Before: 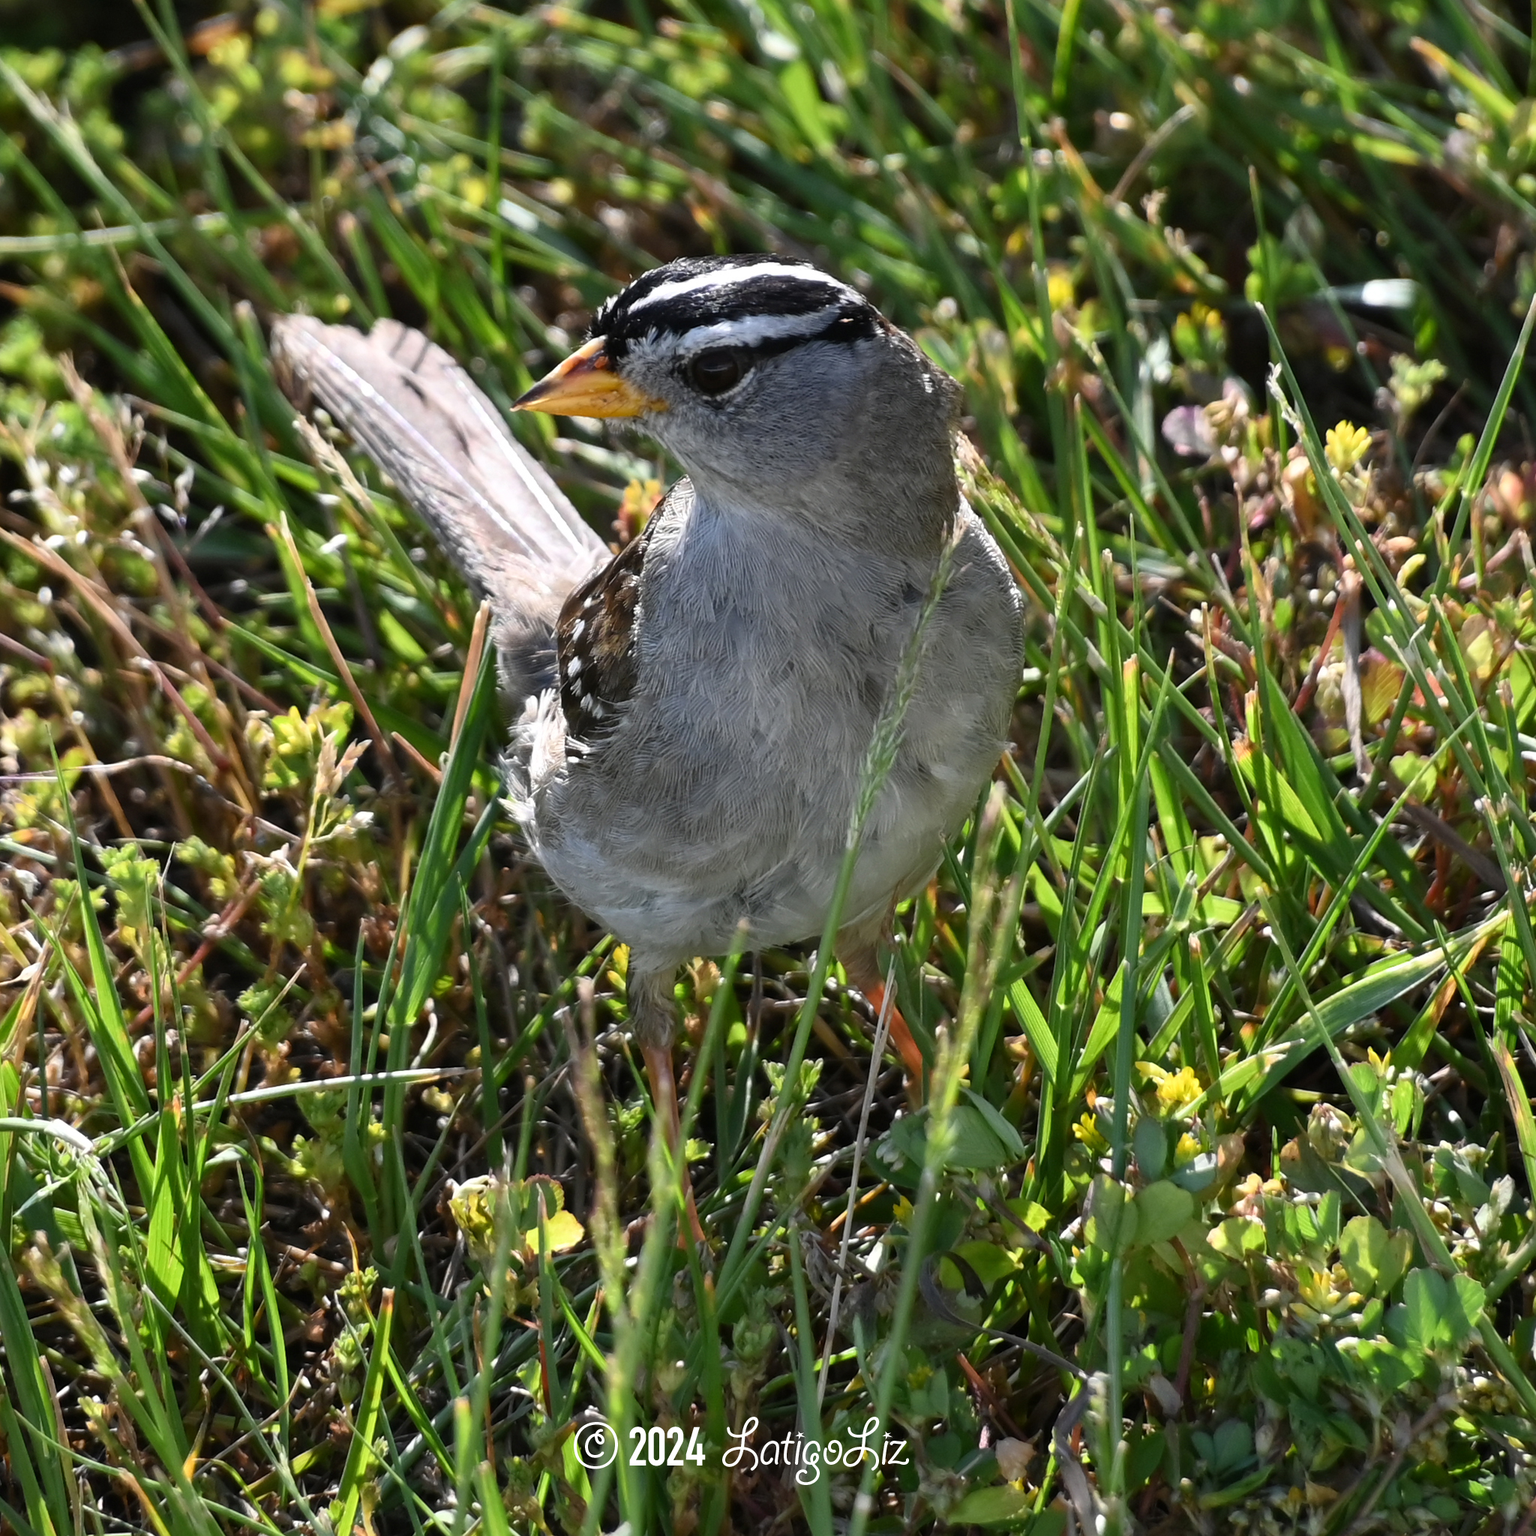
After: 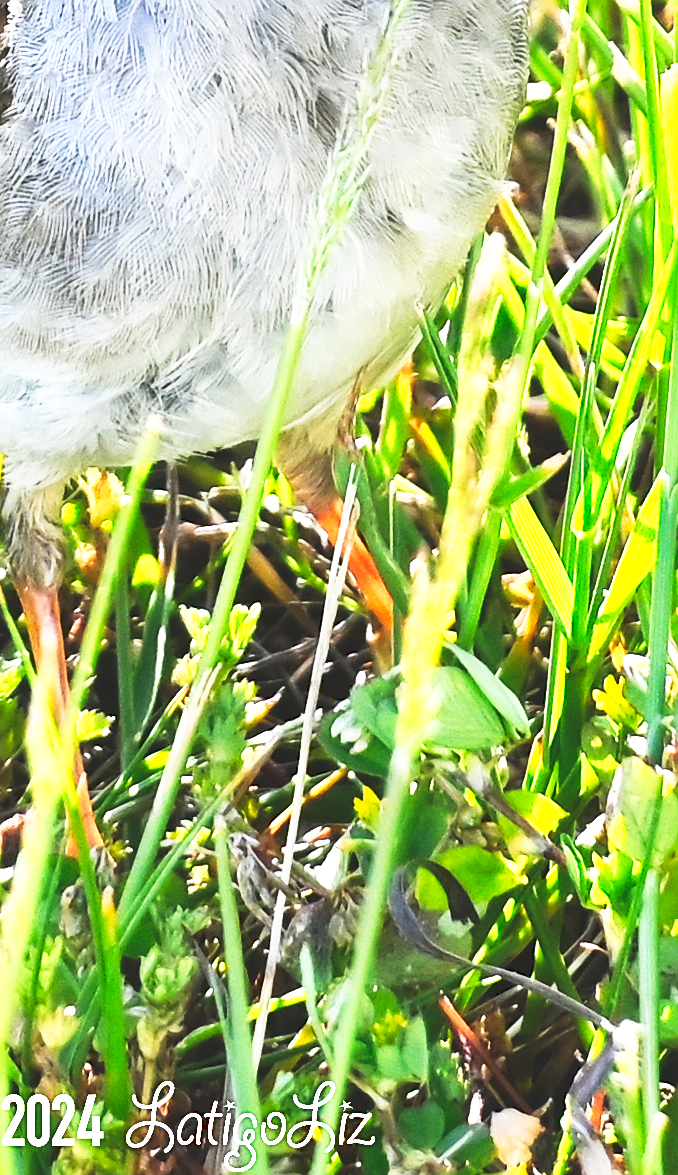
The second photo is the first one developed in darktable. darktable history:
exposure: black level correction 0, exposure 1.476 EV, compensate highlight preservation false
sharpen: on, module defaults
contrast brightness saturation: contrast 0.196, brightness 0.168, saturation 0.217
crop: left 40.908%, top 39.459%, right 25.953%, bottom 3.153%
color calibration: illuminant same as pipeline (D50), x 0.345, y 0.357, temperature 4982.39 K
tone curve: curves: ch0 [(0, 0) (0.003, 0.142) (0.011, 0.142) (0.025, 0.147) (0.044, 0.147) (0.069, 0.152) (0.1, 0.16) (0.136, 0.172) (0.177, 0.193) (0.224, 0.221) (0.277, 0.264) (0.335, 0.322) (0.399, 0.399) (0.468, 0.49) (0.543, 0.593) (0.623, 0.723) (0.709, 0.841) (0.801, 0.925) (0.898, 0.976) (1, 1)], preserve colors none
color zones: curves: ch0 [(0.068, 0.464) (0.25, 0.5) (0.48, 0.508) (0.75, 0.536) (0.886, 0.476) (0.967, 0.456)]; ch1 [(0.066, 0.456) (0.25, 0.5) (0.616, 0.508) (0.746, 0.56) (0.934, 0.444)]
